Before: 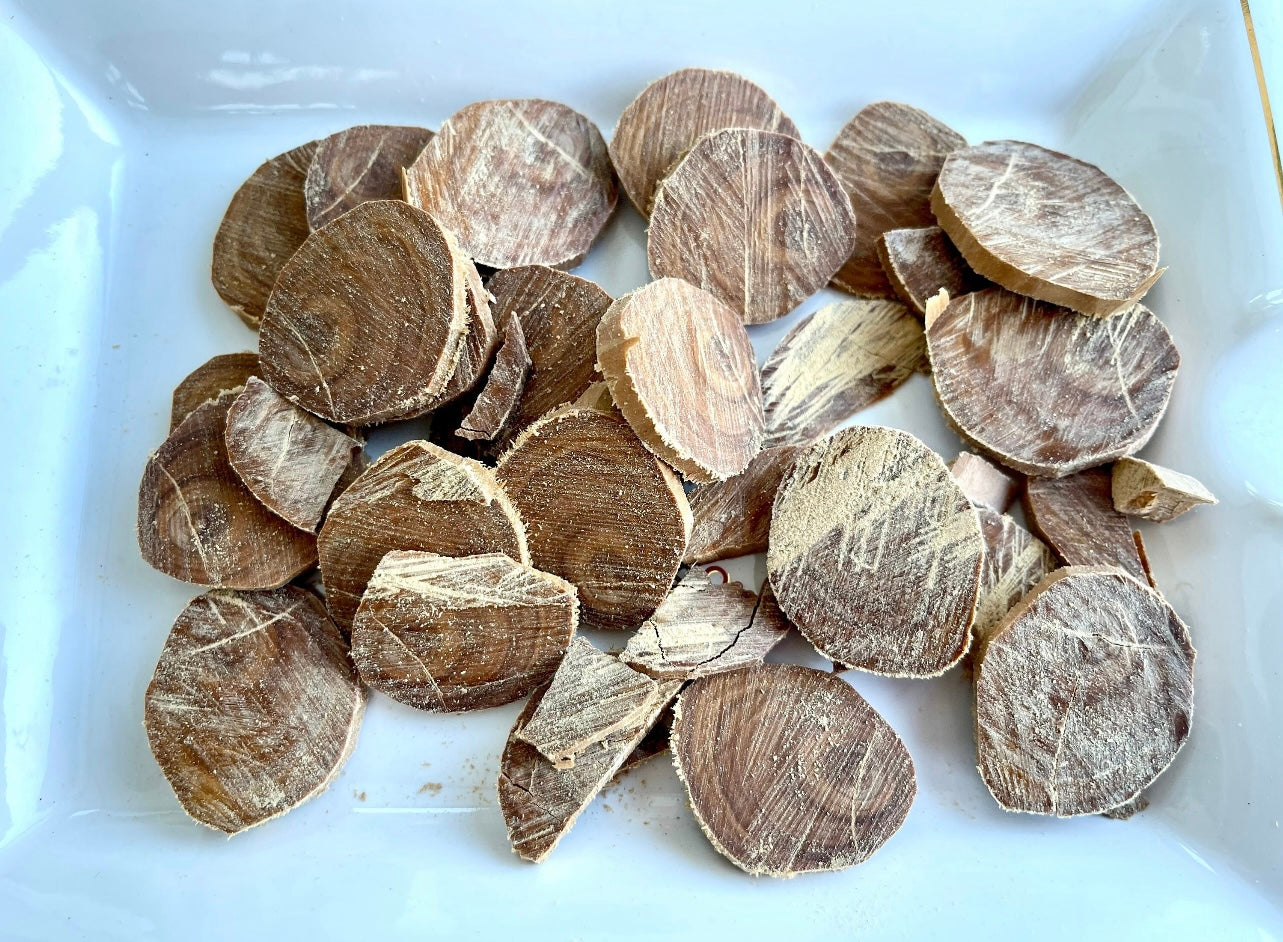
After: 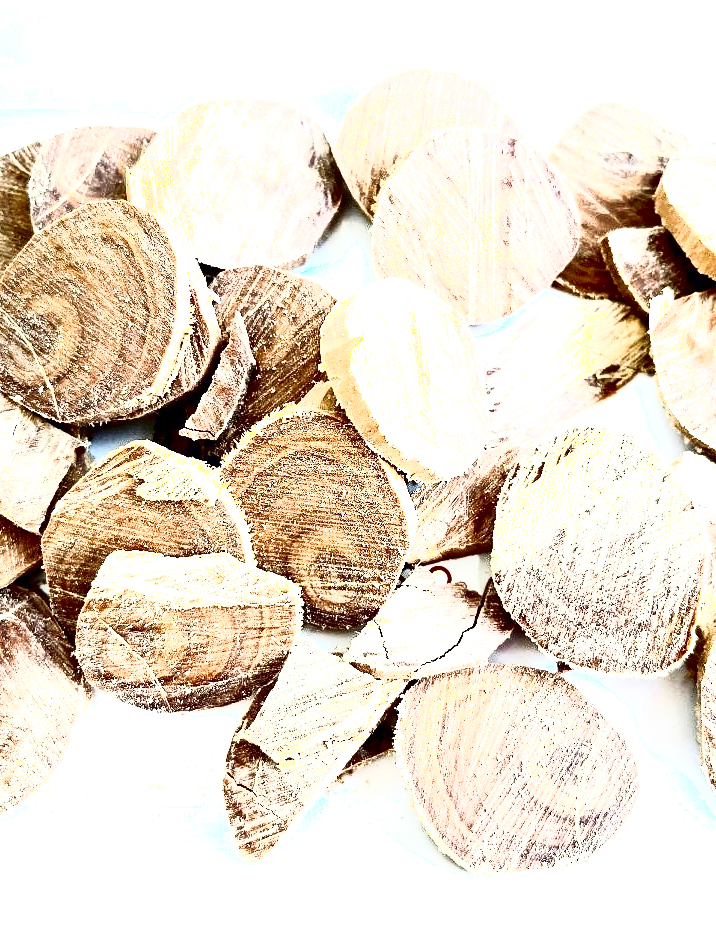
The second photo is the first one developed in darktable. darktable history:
crop: left 21.528%, right 22.633%
shadows and highlights: shadows -61.03, white point adjustment -5.17, highlights 61.07
contrast brightness saturation: contrast 0.288
exposure: black level correction 0, exposure 1.672 EV, compensate exposure bias true, compensate highlight preservation false
